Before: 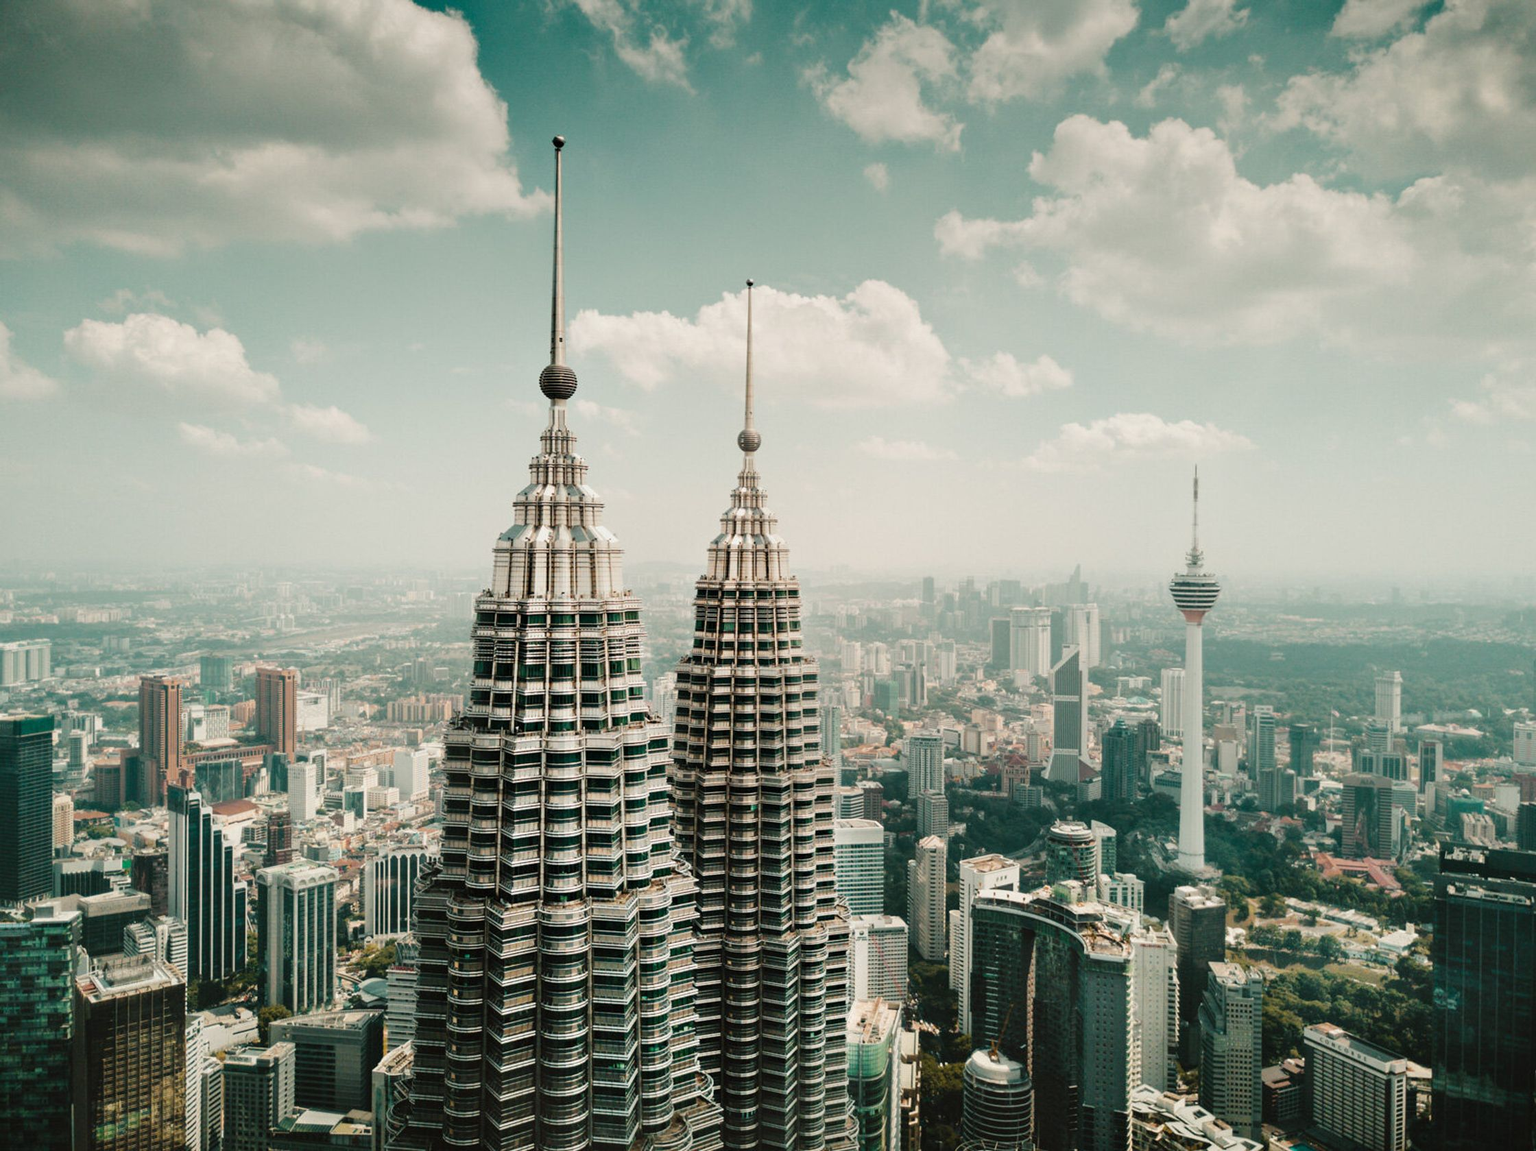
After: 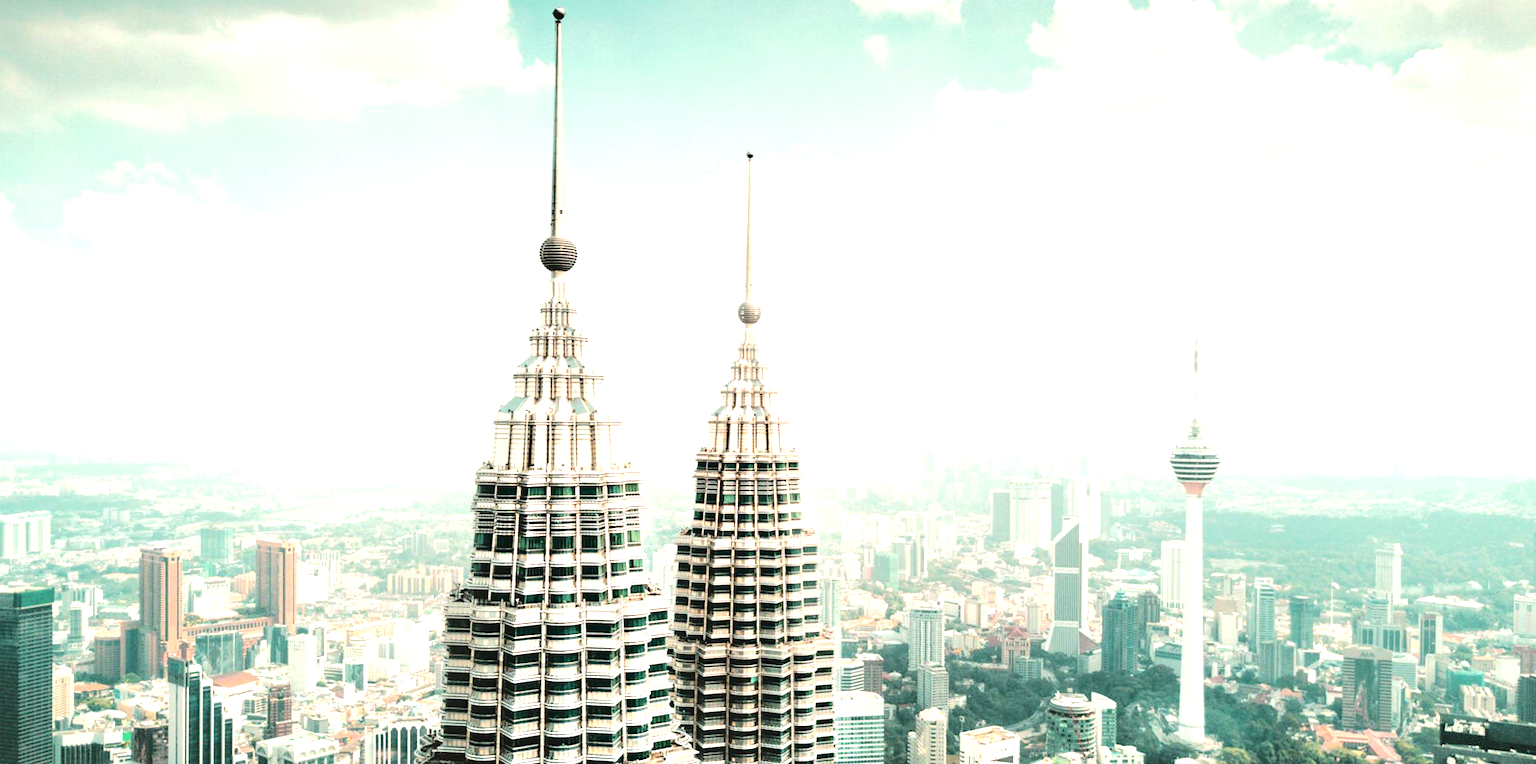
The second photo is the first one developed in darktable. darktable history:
exposure: black level correction 0, exposure 1.368 EV, compensate highlight preservation false
crop: top 11.169%, bottom 22.41%
tone curve: curves: ch0 [(0, 0) (0.003, 0.051) (0.011, 0.052) (0.025, 0.055) (0.044, 0.062) (0.069, 0.068) (0.1, 0.077) (0.136, 0.098) (0.177, 0.145) (0.224, 0.223) (0.277, 0.314) (0.335, 0.43) (0.399, 0.518) (0.468, 0.591) (0.543, 0.656) (0.623, 0.726) (0.709, 0.809) (0.801, 0.857) (0.898, 0.918) (1, 1)], color space Lab, independent channels, preserve colors none
